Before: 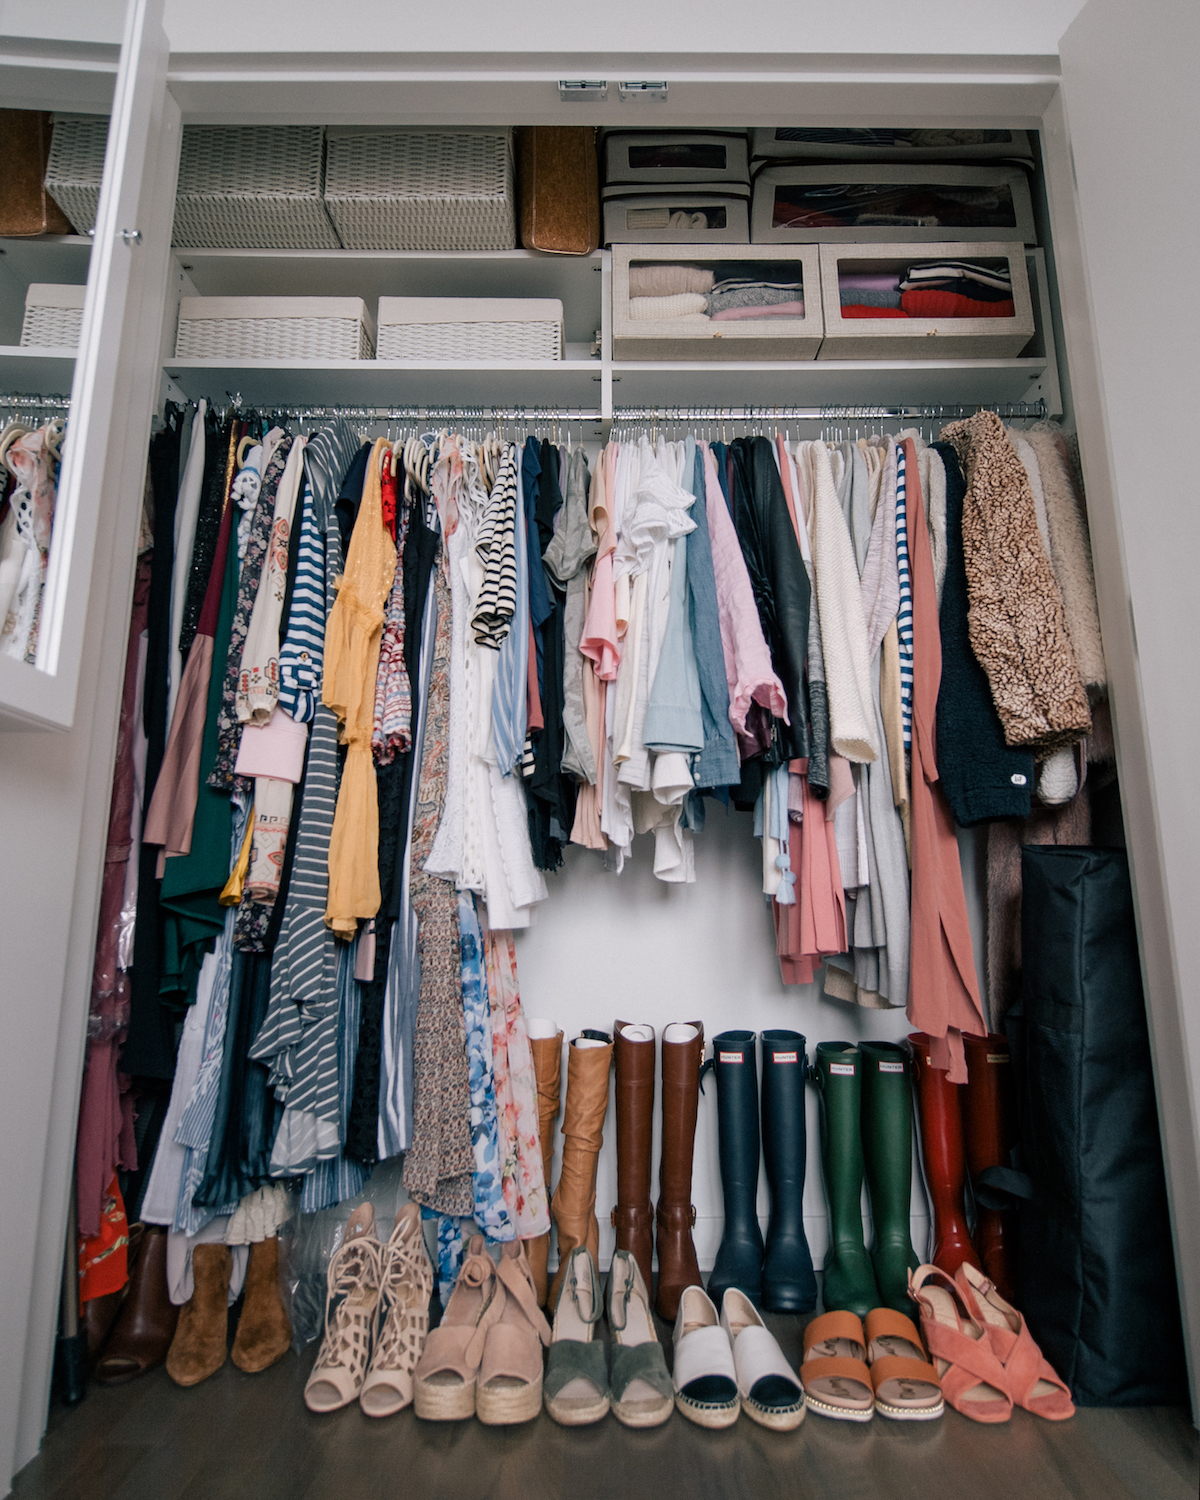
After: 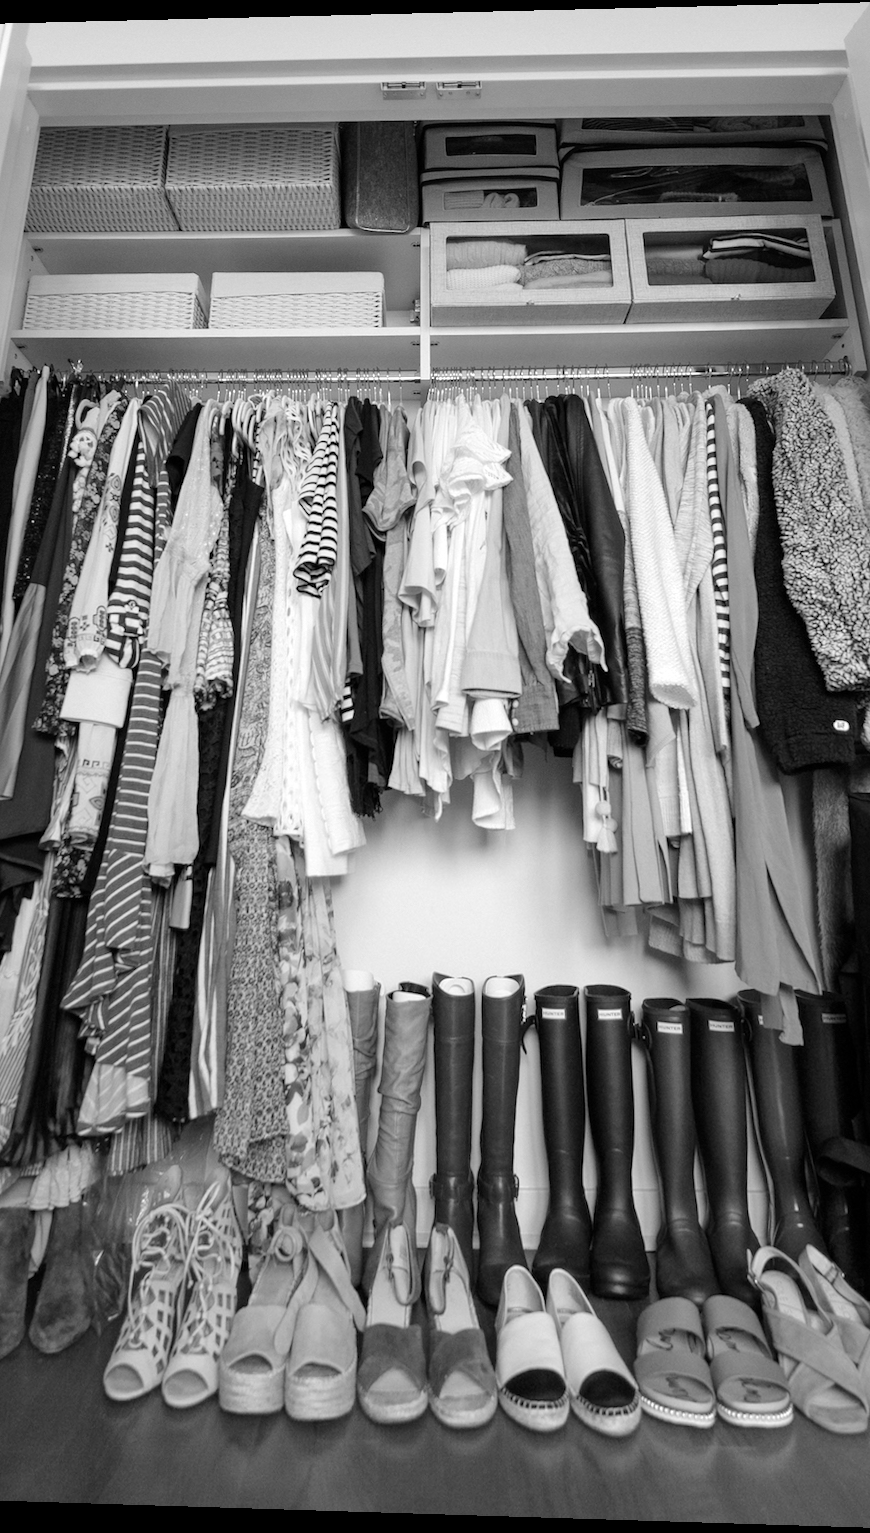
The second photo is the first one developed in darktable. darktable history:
rotate and perspective: rotation 0.128°, lens shift (vertical) -0.181, lens shift (horizontal) -0.044, shear 0.001, automatic cropping off
crop: left 16.899%, right 16.556%
color balance rgb: perceptual saturation grading › global saturation 20%, perceptual saturation grading › highlights -50%, perceptual saturation grading › shadows 30%, perceptual brilliance grading › global brilliance 10%, perceptual brilliance grading › shadows 15%
monochrome: on, module defaults
